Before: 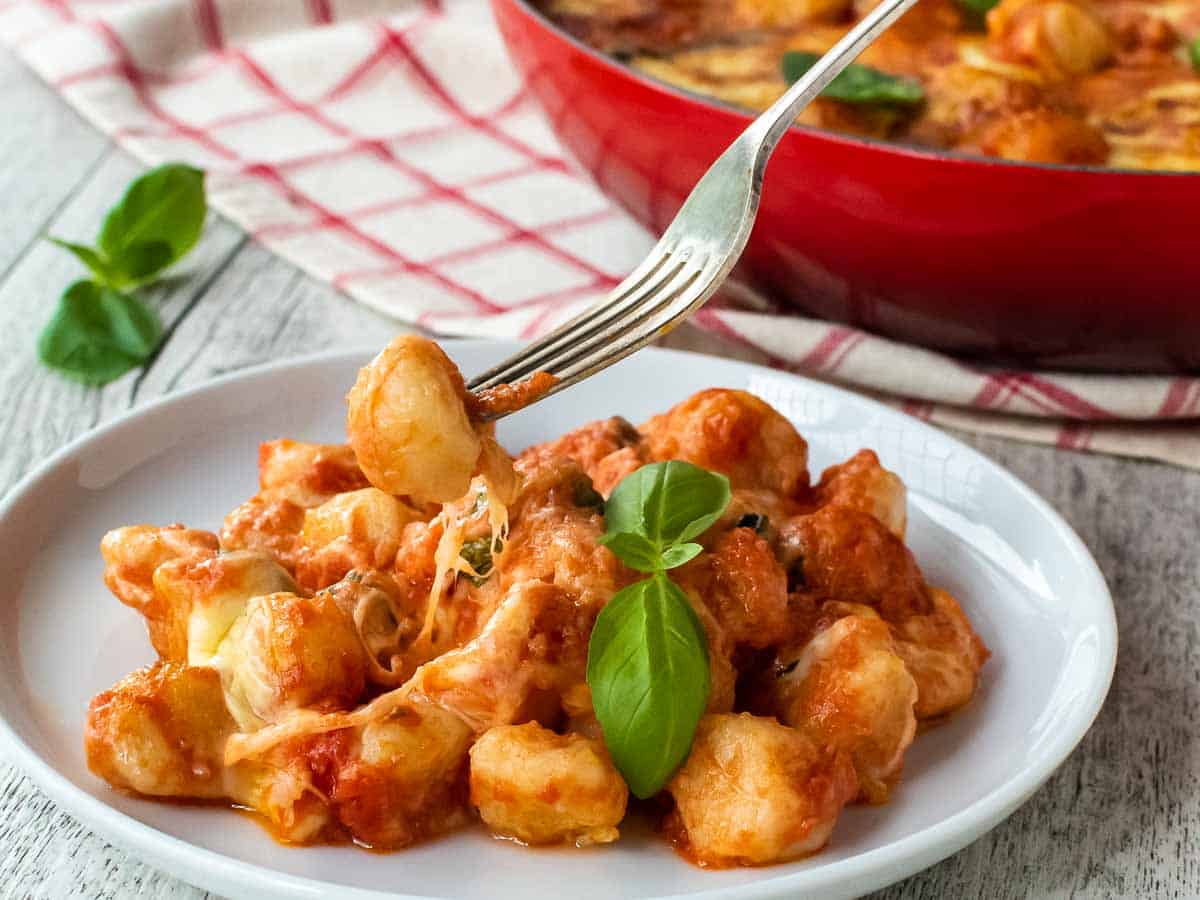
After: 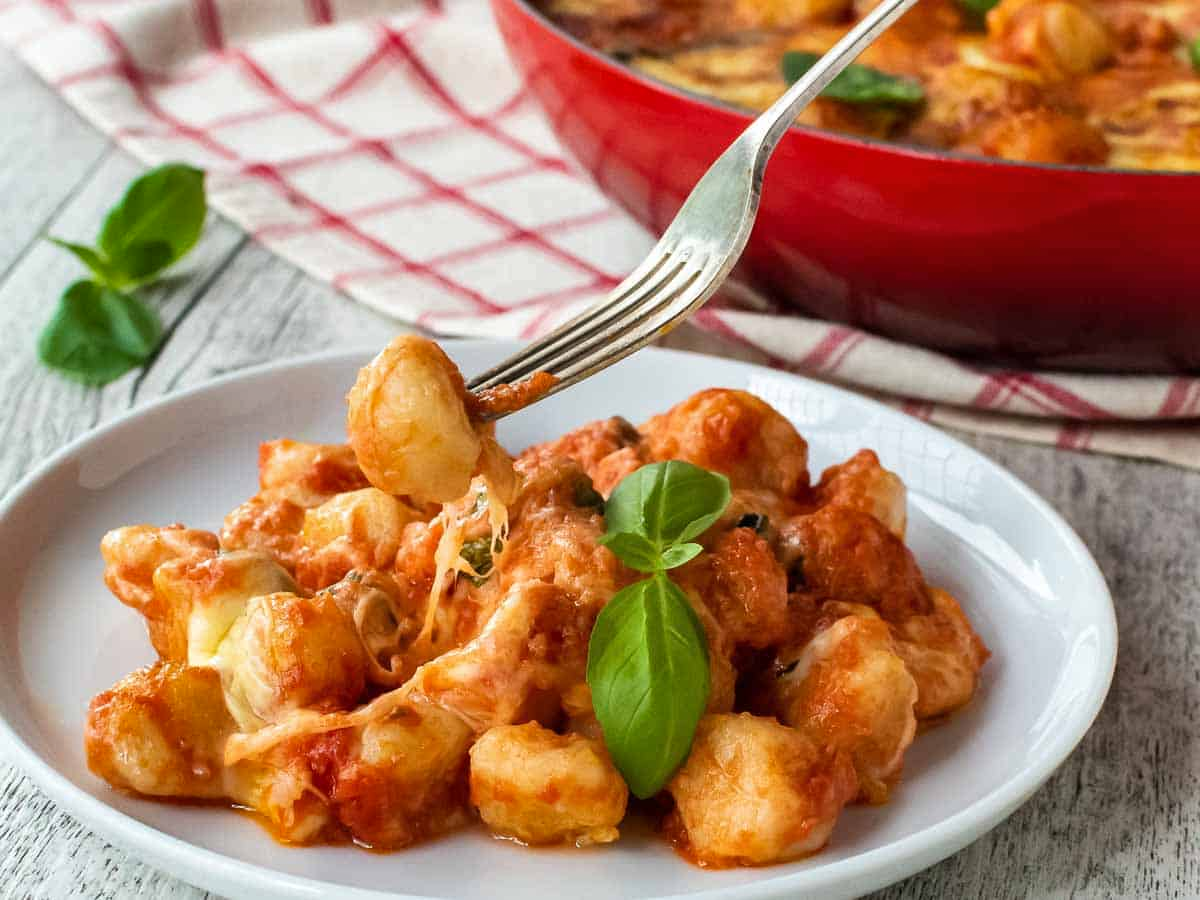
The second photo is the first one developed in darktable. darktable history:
shadows and highlights: shadows 37.72, highlights -26.6, highlights color adjustment 0.012%, soften with gaussian
exposure: compensate highlight preservation false
